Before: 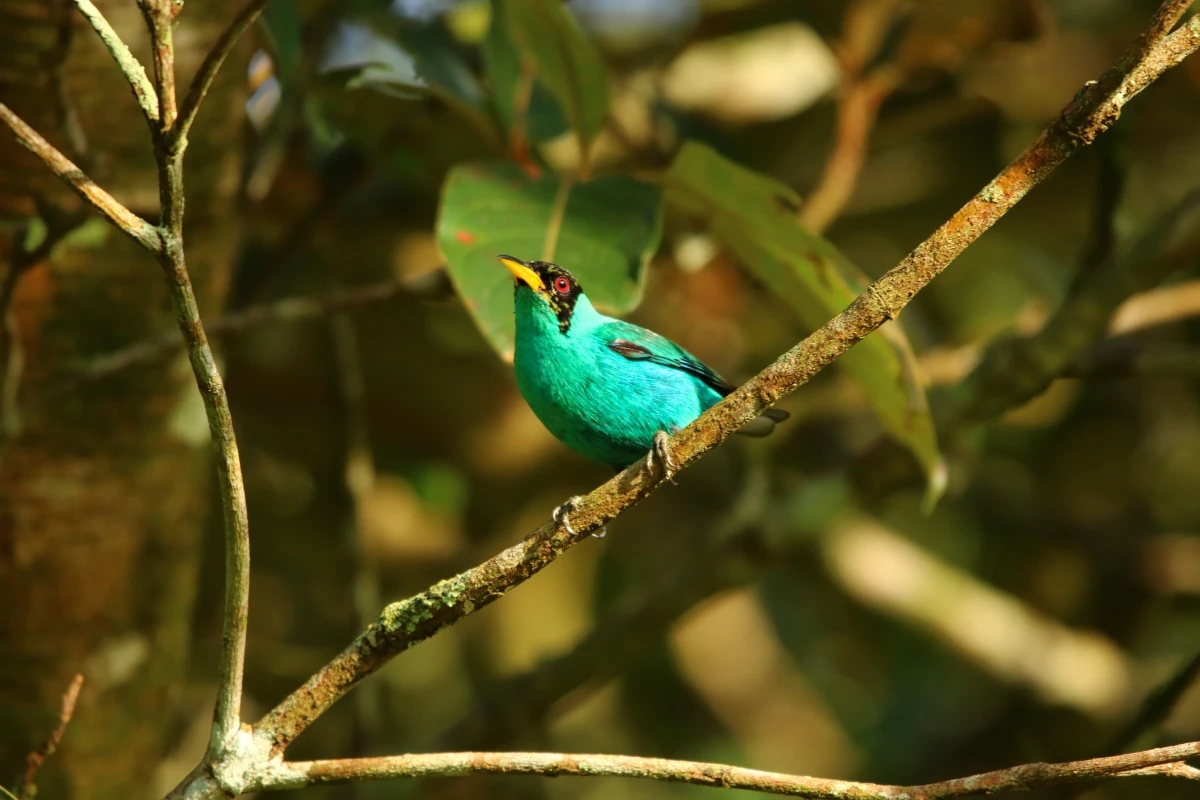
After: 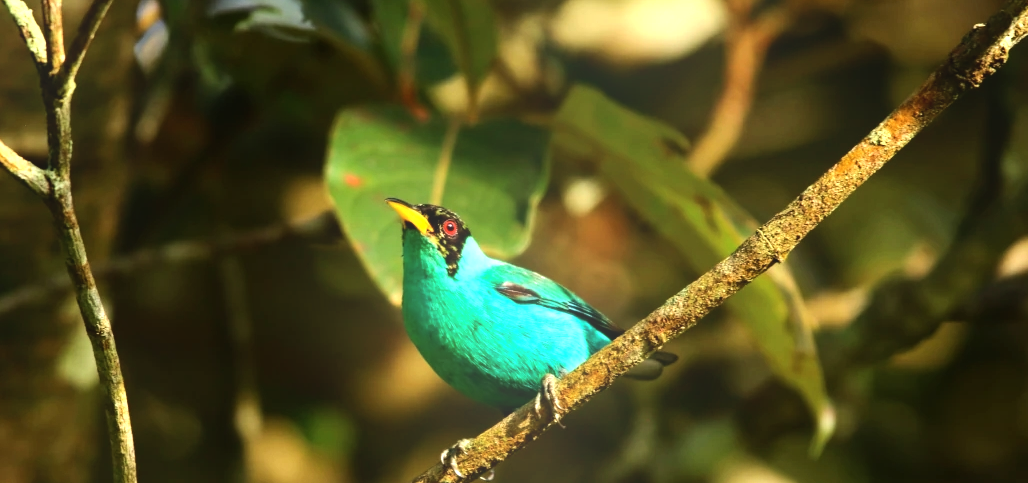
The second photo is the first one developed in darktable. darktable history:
bloom: on, module defaults
crop and rotate: left 9.345%, top 7.22%, right 4.982%, bottom 32.331%
tone equalizer: -8 EV -0.75 EV, -7 EV -0.7 EV, -6 EV -0.6 EV, -5 EV -0.4 EV, -3 EV 0.4 EV, -2 EV 0.6 EV, -1 EV 0.7 EV, +0 EV 0.75 EV, edges refinement/feathering 500, mask exposure compensation -1.57 EV, preserve details no
